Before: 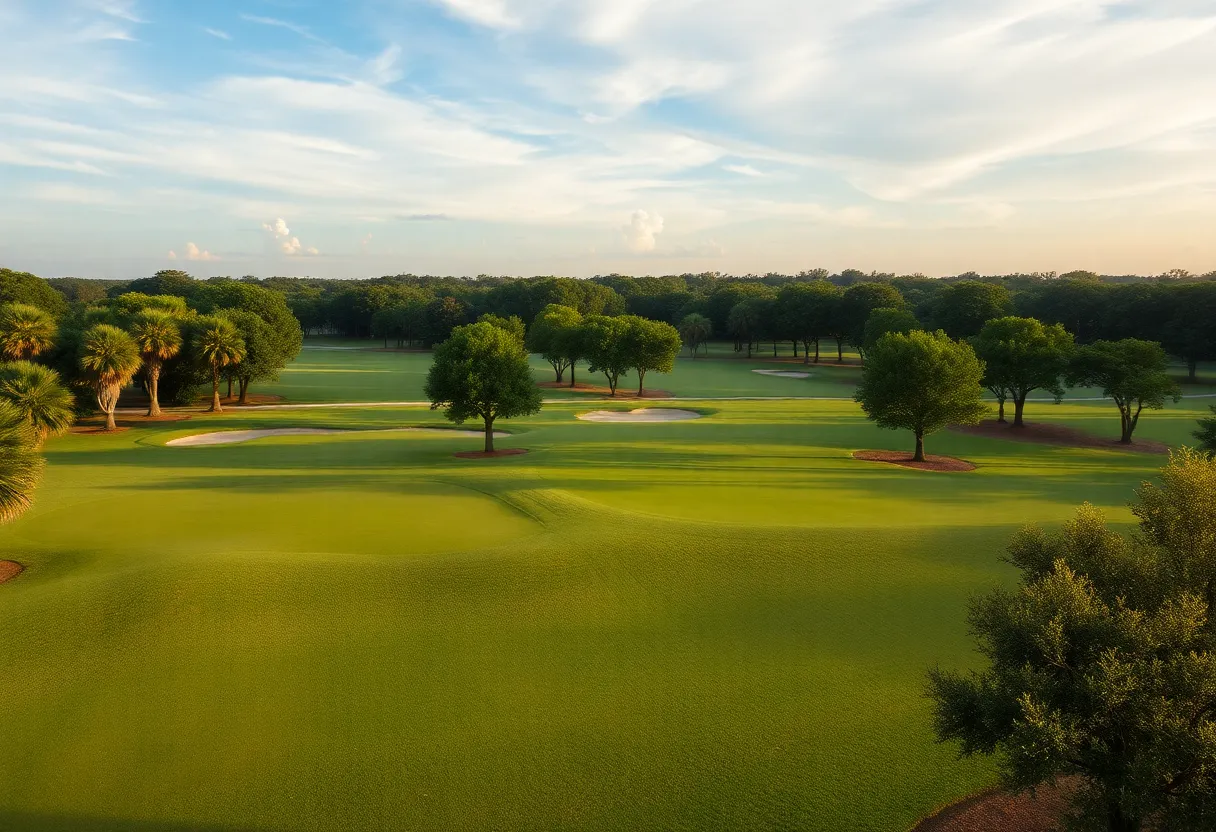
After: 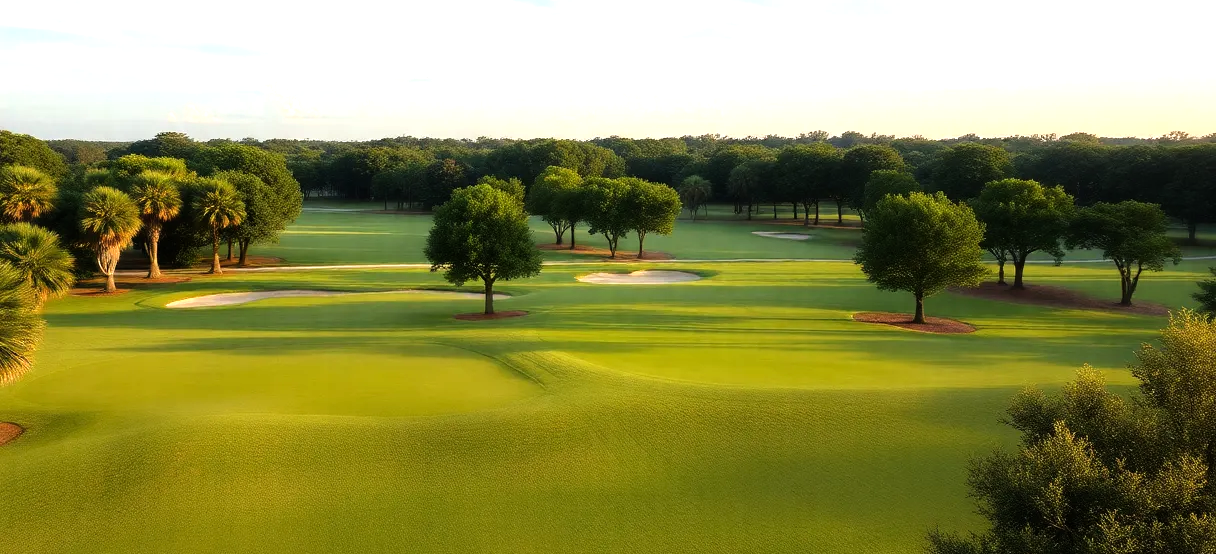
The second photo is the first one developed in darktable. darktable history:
tone equalizer: -8 EV -0.741 EV, -7 EV -0.669 EV, -6 EV -0.59 EV, -5 EV -0.396 EV, -3 EV 0.391 EV, -2 EV 0.6 EV, -1 EV 0.698 EV, +0 EV 0.779 EV
crop: top 16.64%, bottom 16.755%
